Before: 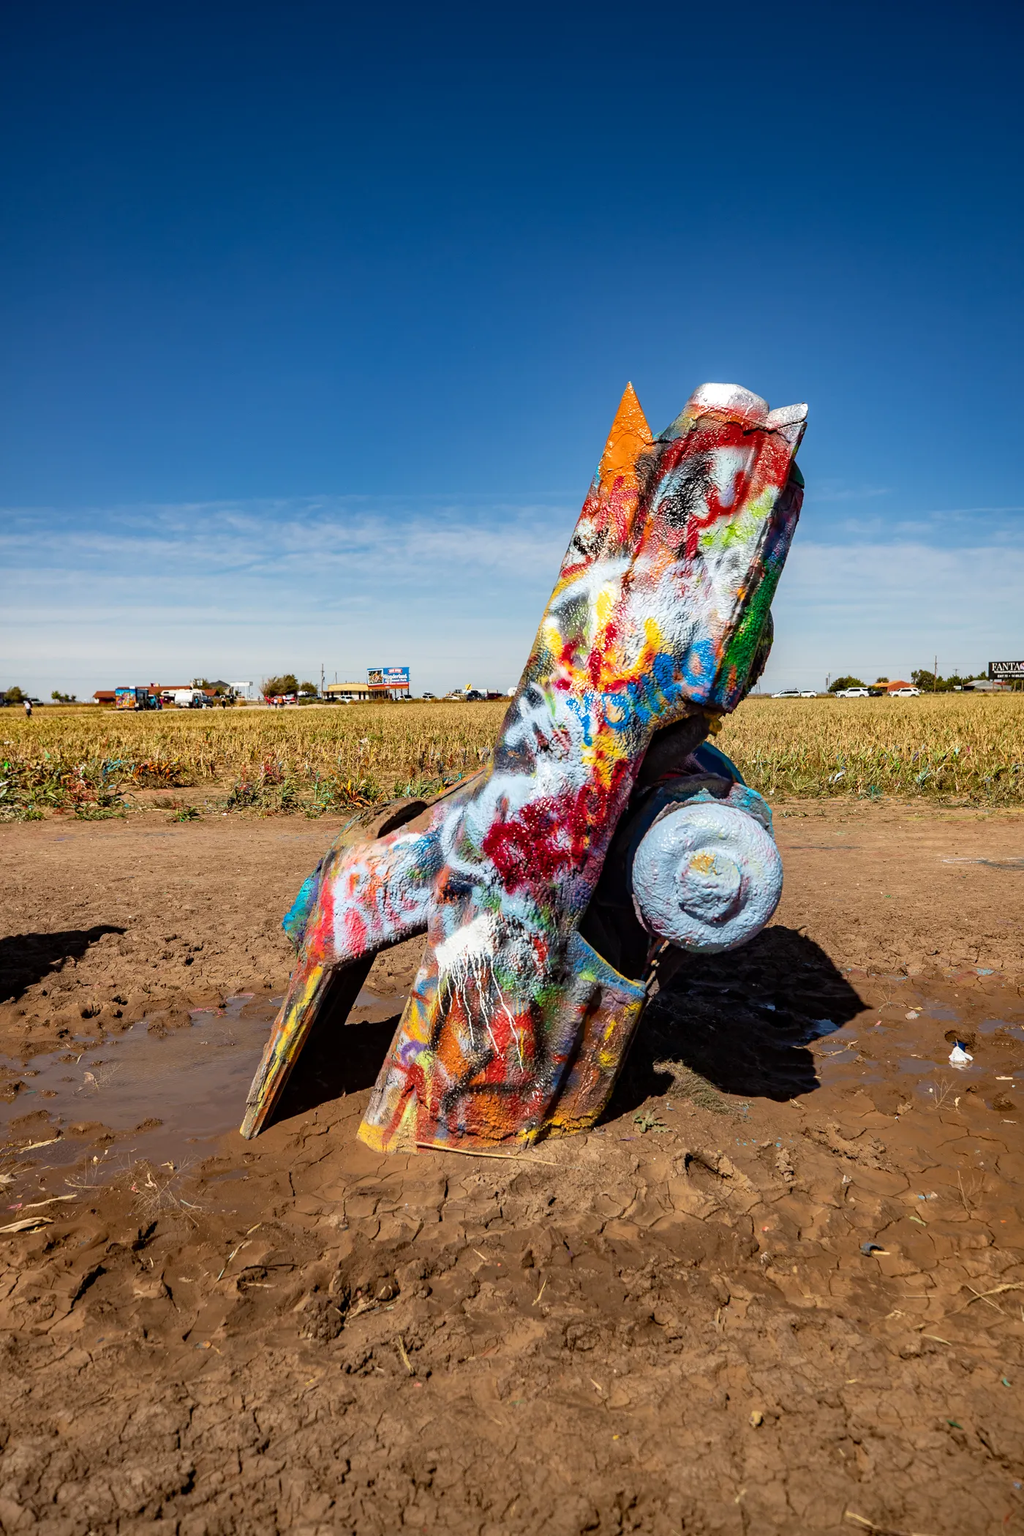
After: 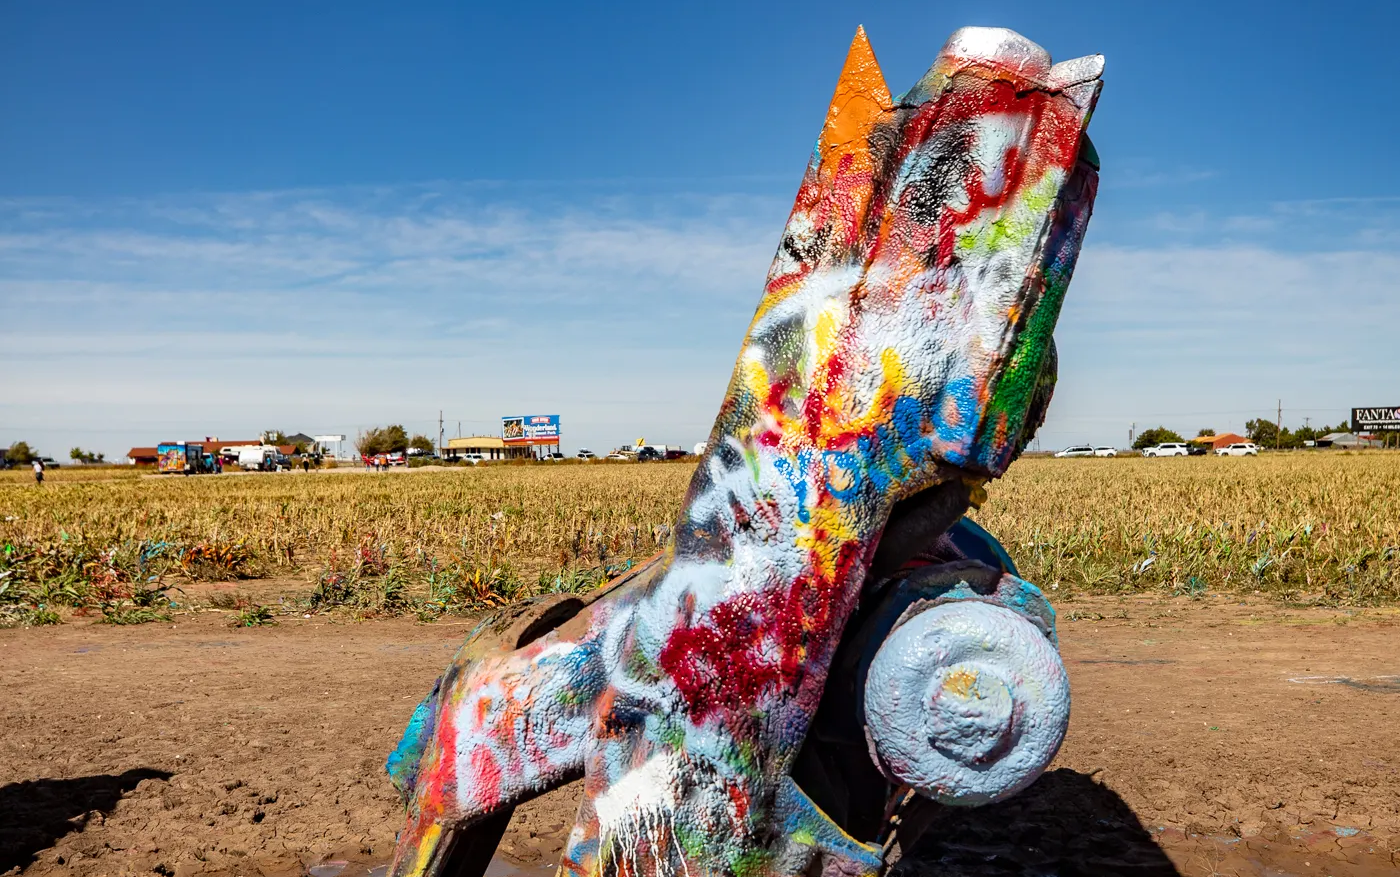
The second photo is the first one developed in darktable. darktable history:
crop and rotate: top 23.71%, bottom 34.513%
